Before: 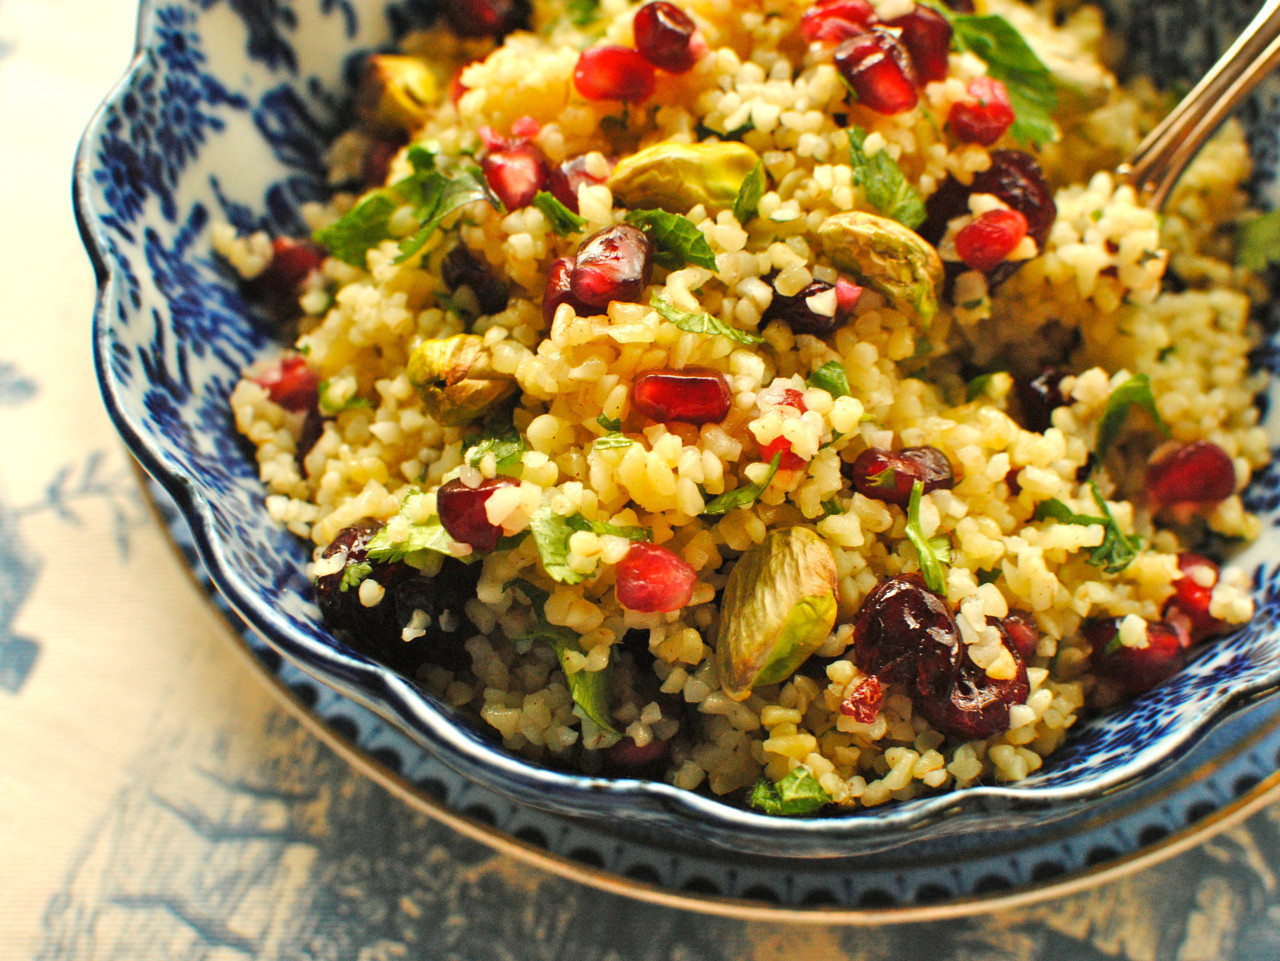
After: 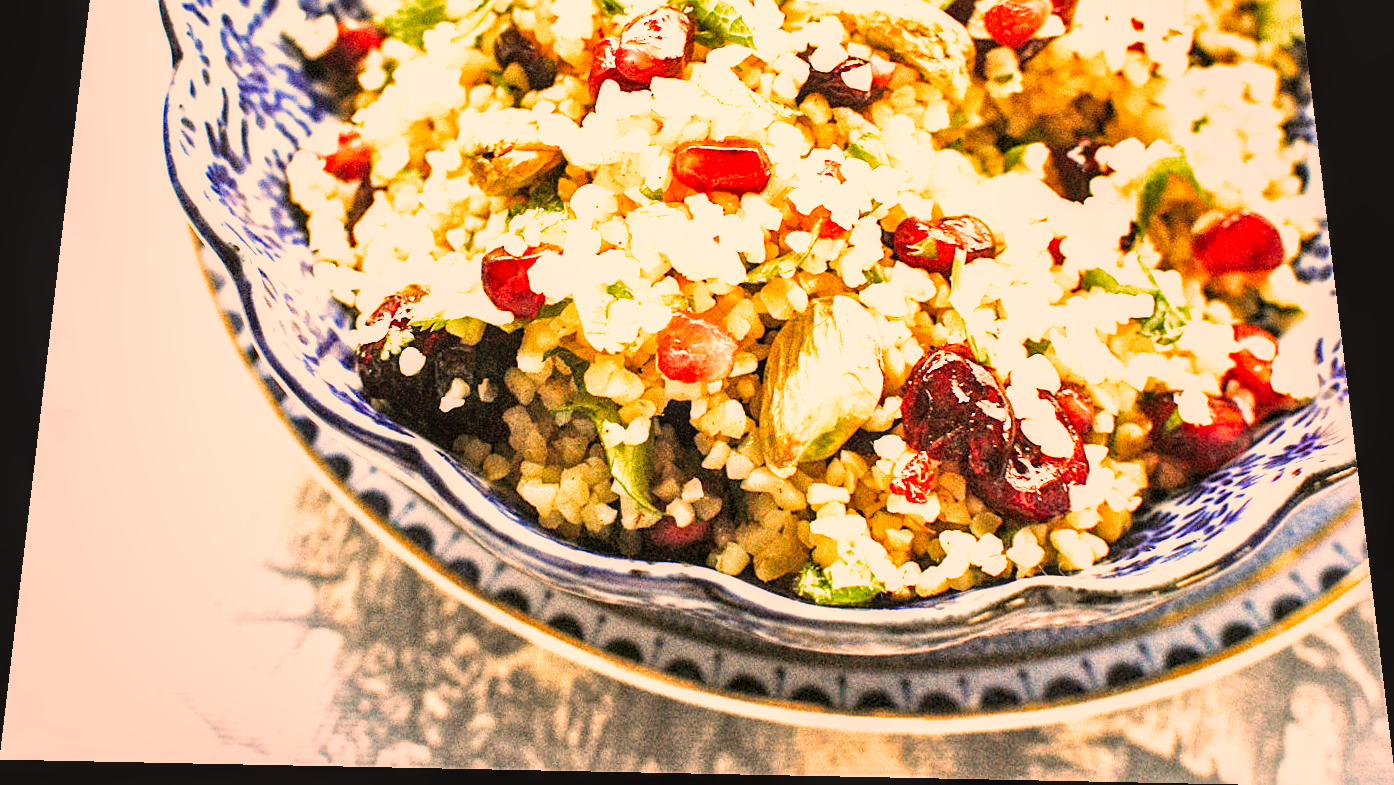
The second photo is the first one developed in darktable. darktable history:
crop and rotate: top 19.998%
sharpen: on, module defaults
rotate and perspective: rotation 0.128°, lens shift (vertical) -0.181, lens shift (horizontal) -0.044, shear 0.001, automatic cropping off
filmic rgb: middle gray luminance 12.74%, black relative exposure -10.13 EV, white relative exposure 3.47 EV, threshold 6 EV, target black luminance 0%, hardness 5.74, latitude 44.69%, contrast 1.221, highlights saturation mix 5%, shadows ↔ highlights balance 26.78%, add noise in highlights 0, preserve chrominance no, color science v3 (2019), use custom middle-gray values true, iterations of high-quality reconstruction 0, contrast in highlights soft, enable highlight reconstruction true
exposure: black level correction 0, exposure 1.625 EV, compensate exposure bias true, compensate highlight preservation false
color correction: highlights a* 21.88, highlights b* 22.25
local contrast: on, module defaults
